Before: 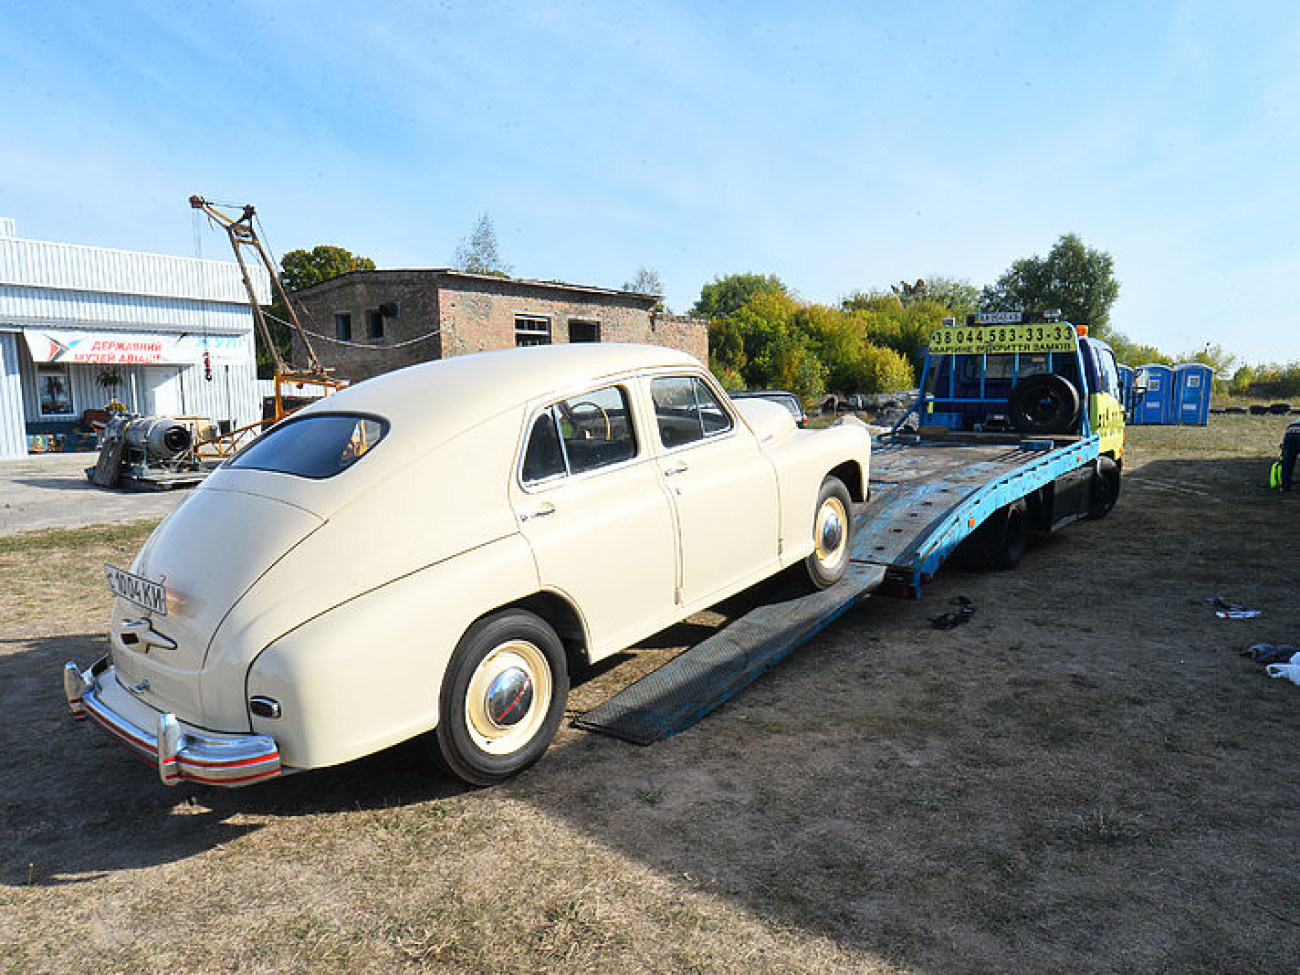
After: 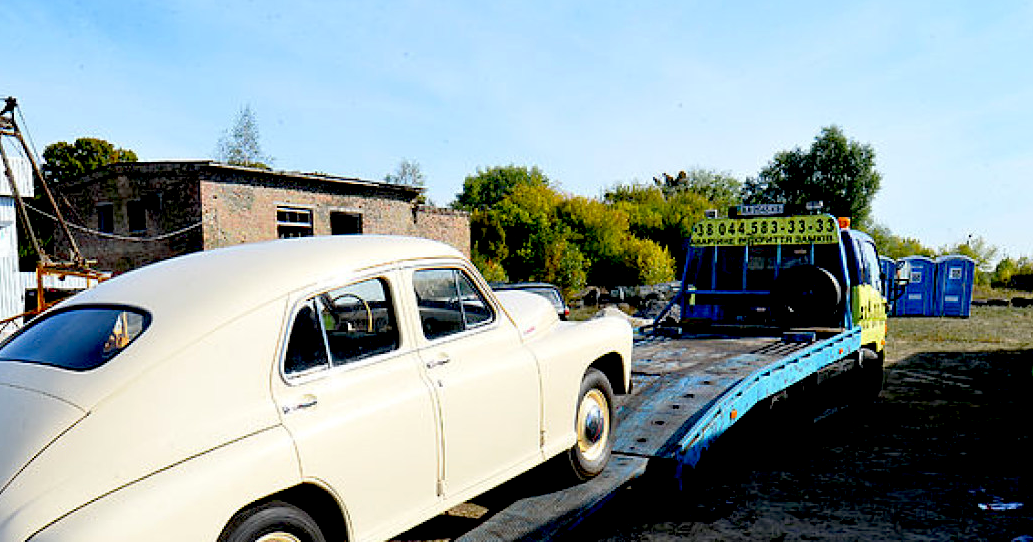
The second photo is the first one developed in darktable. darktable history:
exposure: black level correction 0.047, exposure 0.013 EV, compensate highlight preservation false
crop: left 18.38%, top 11.092%, right 2.134%, bottom 33.217%
